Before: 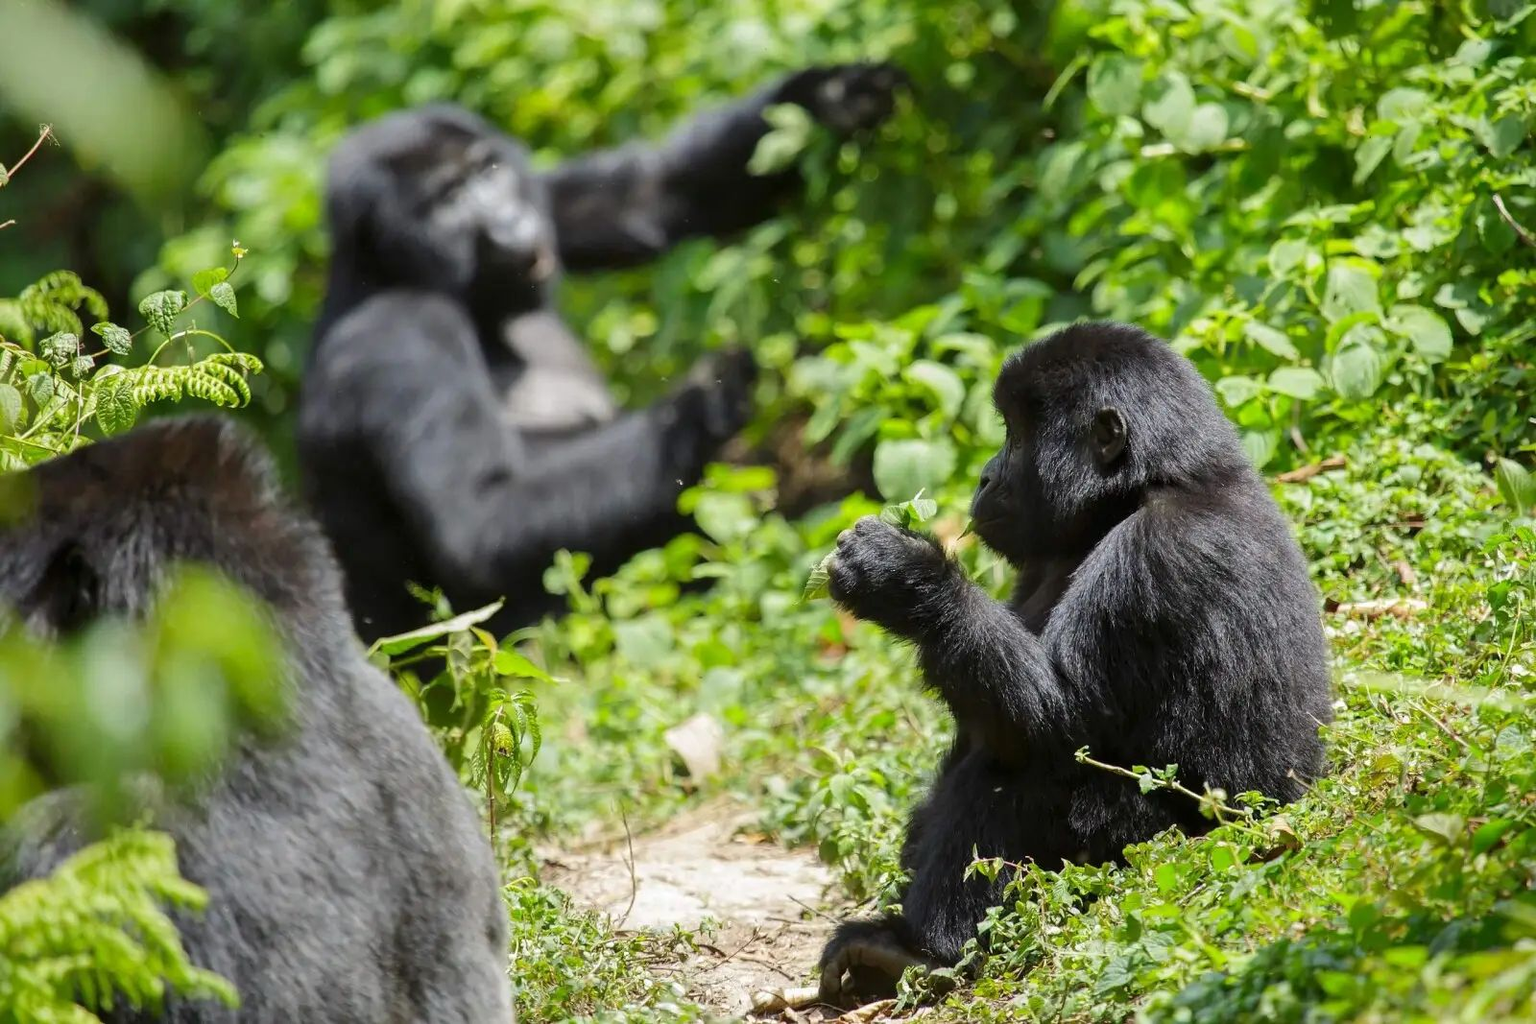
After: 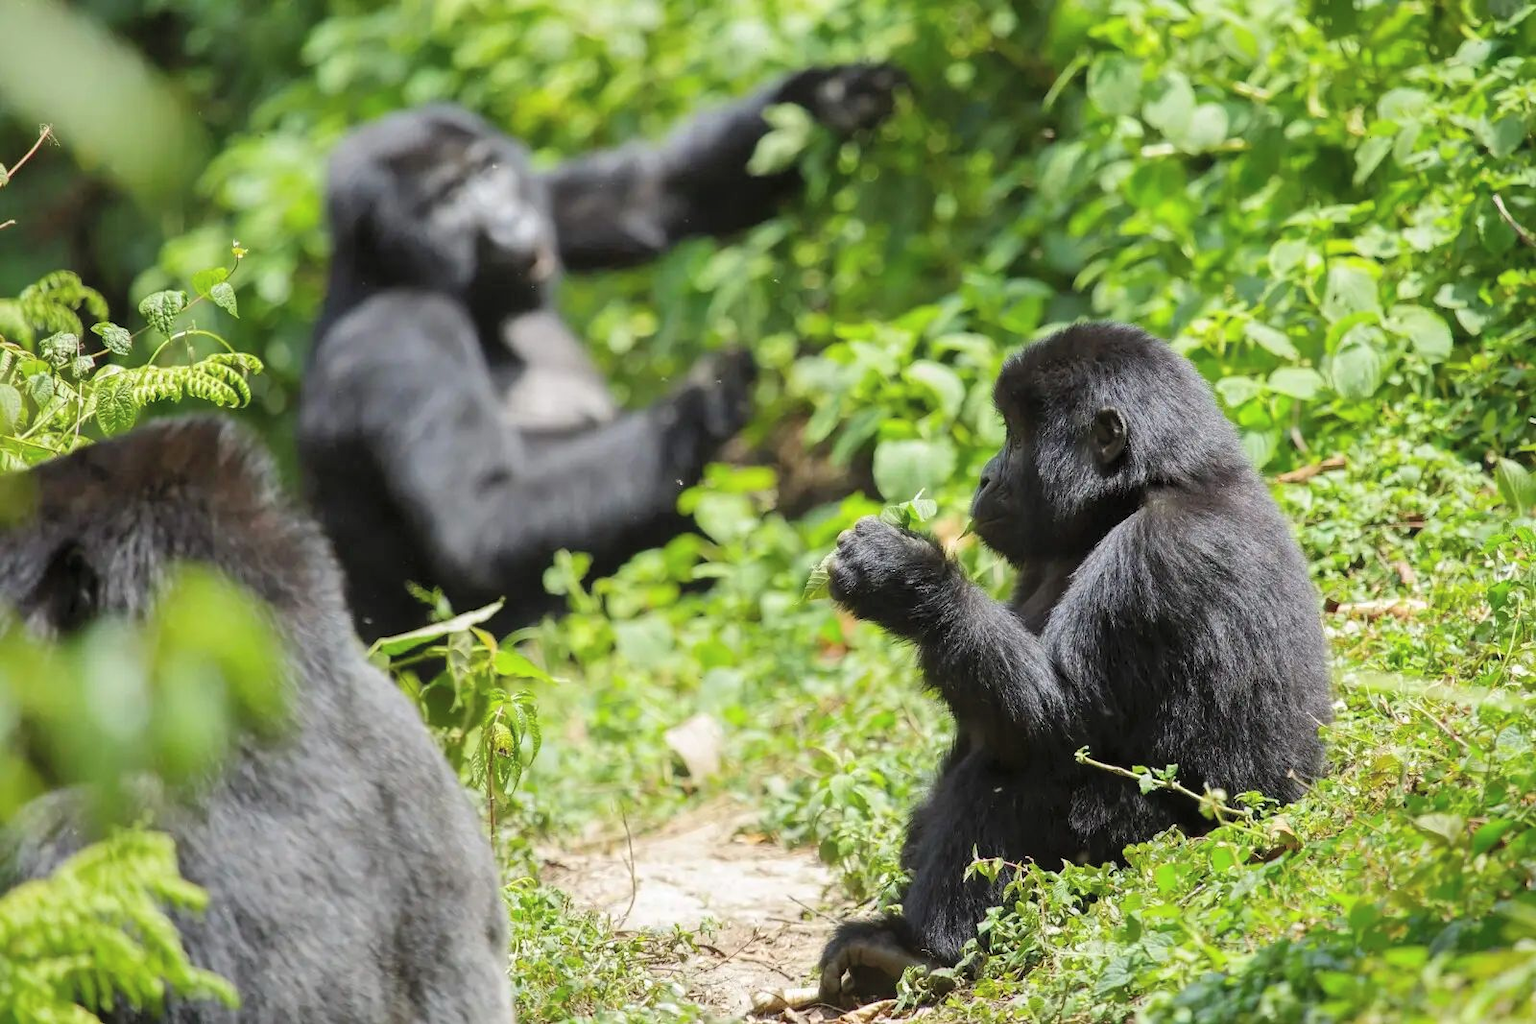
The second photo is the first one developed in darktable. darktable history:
contrast brightness saturation: brightness 0.13
